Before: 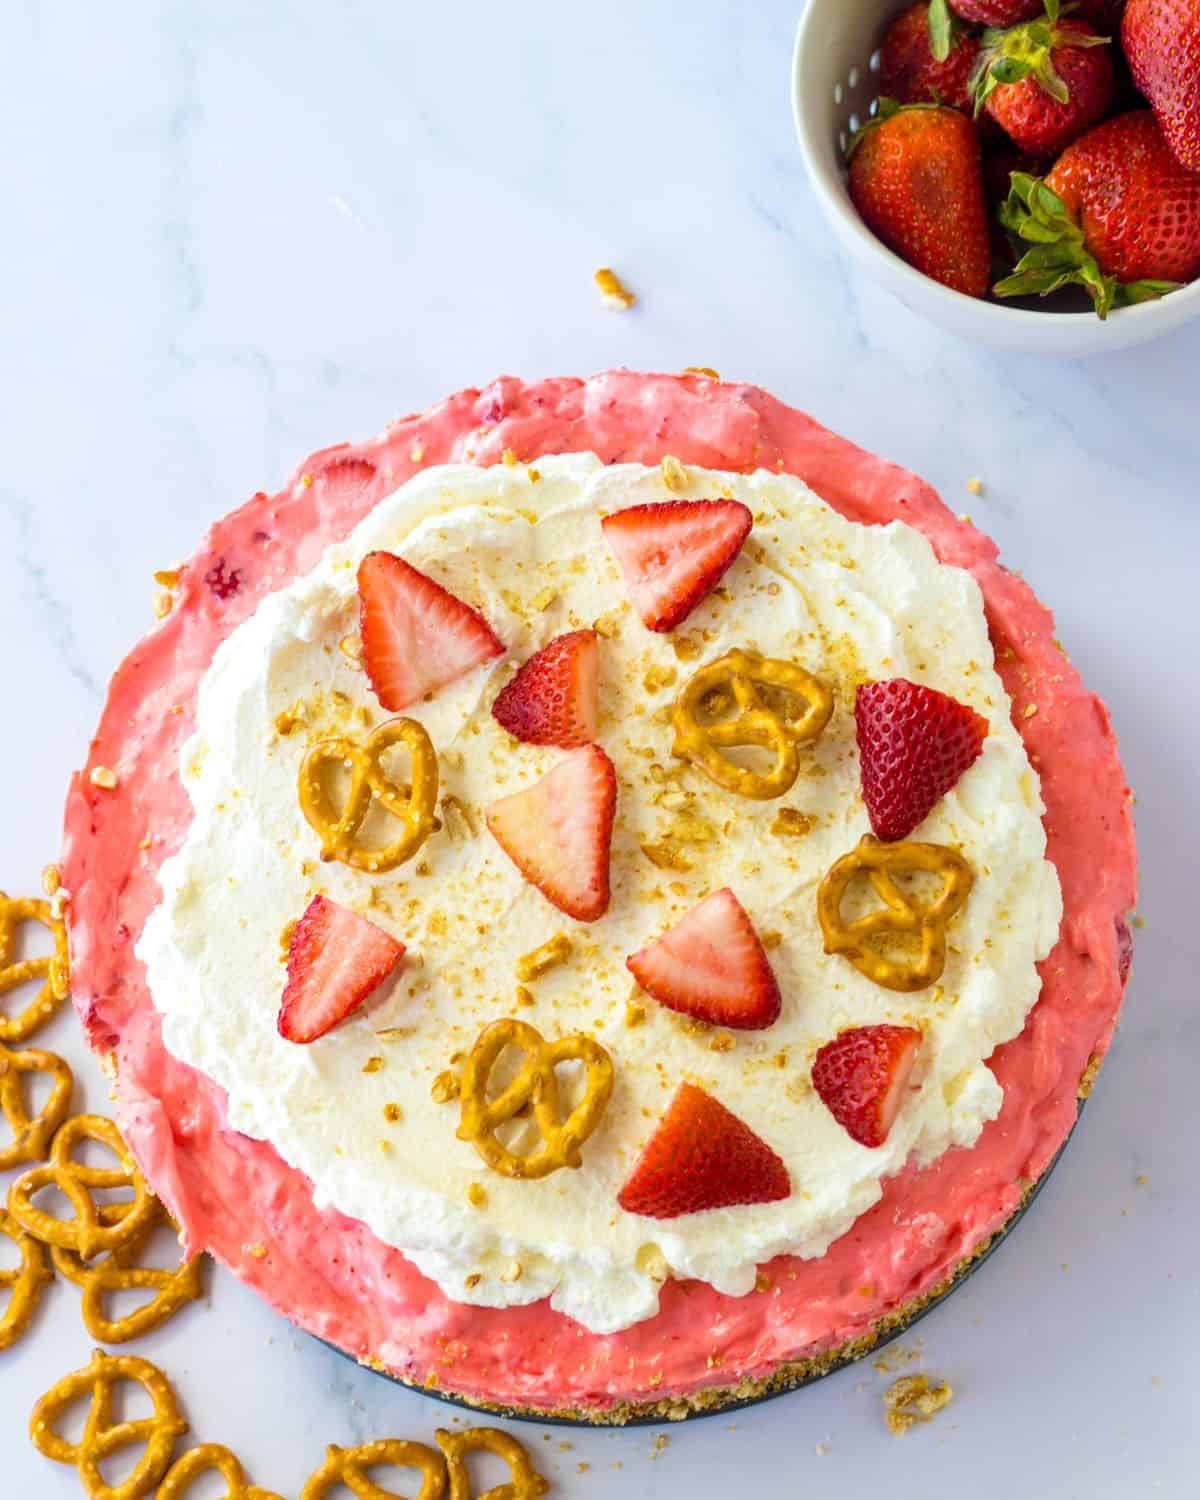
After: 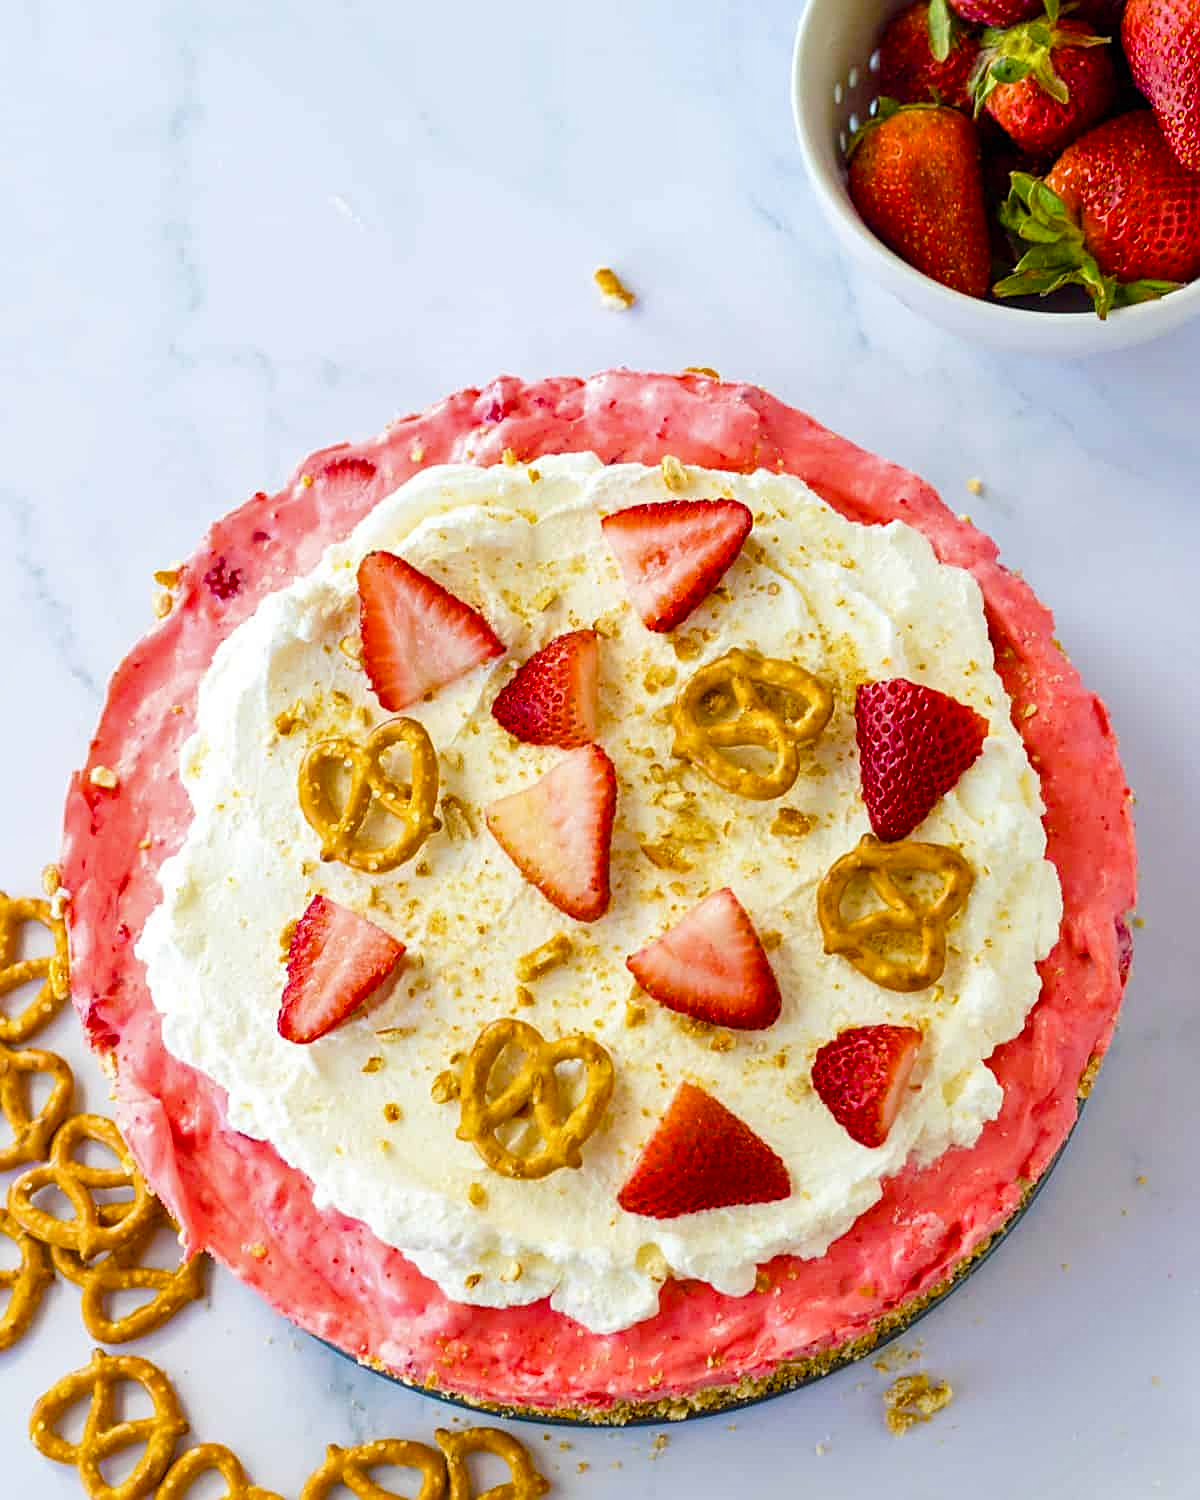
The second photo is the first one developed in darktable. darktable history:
color balance rgb: perceptual saturation grading › global saturation 20%, perceptual saturation grading › highlights -25%, perceptual saturation grading › shadows 50%
sharpen: on, module defaults
shadows and highlights: shadows 37.27, highlights -28.18, soften with gaussian
